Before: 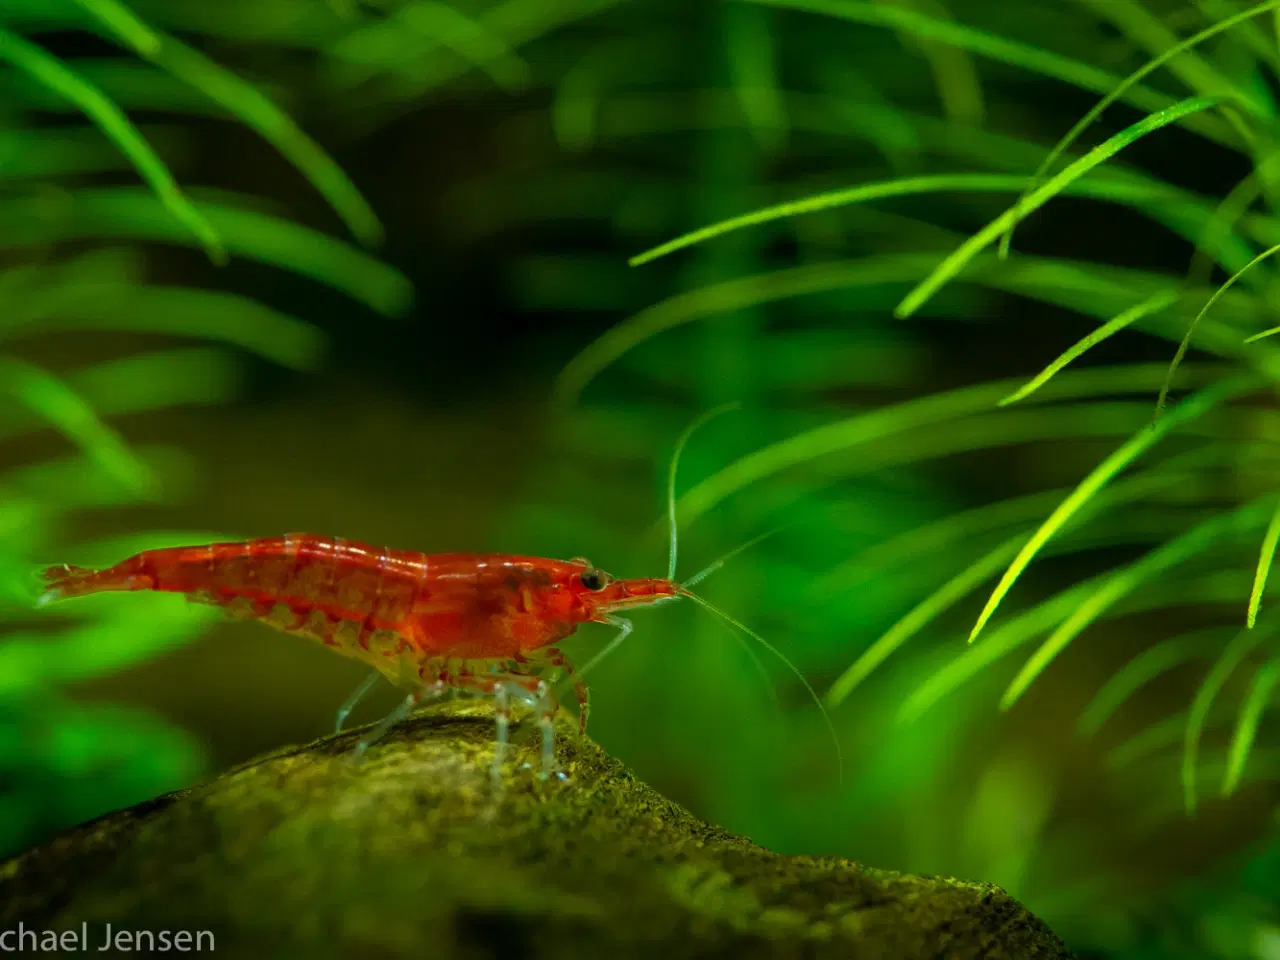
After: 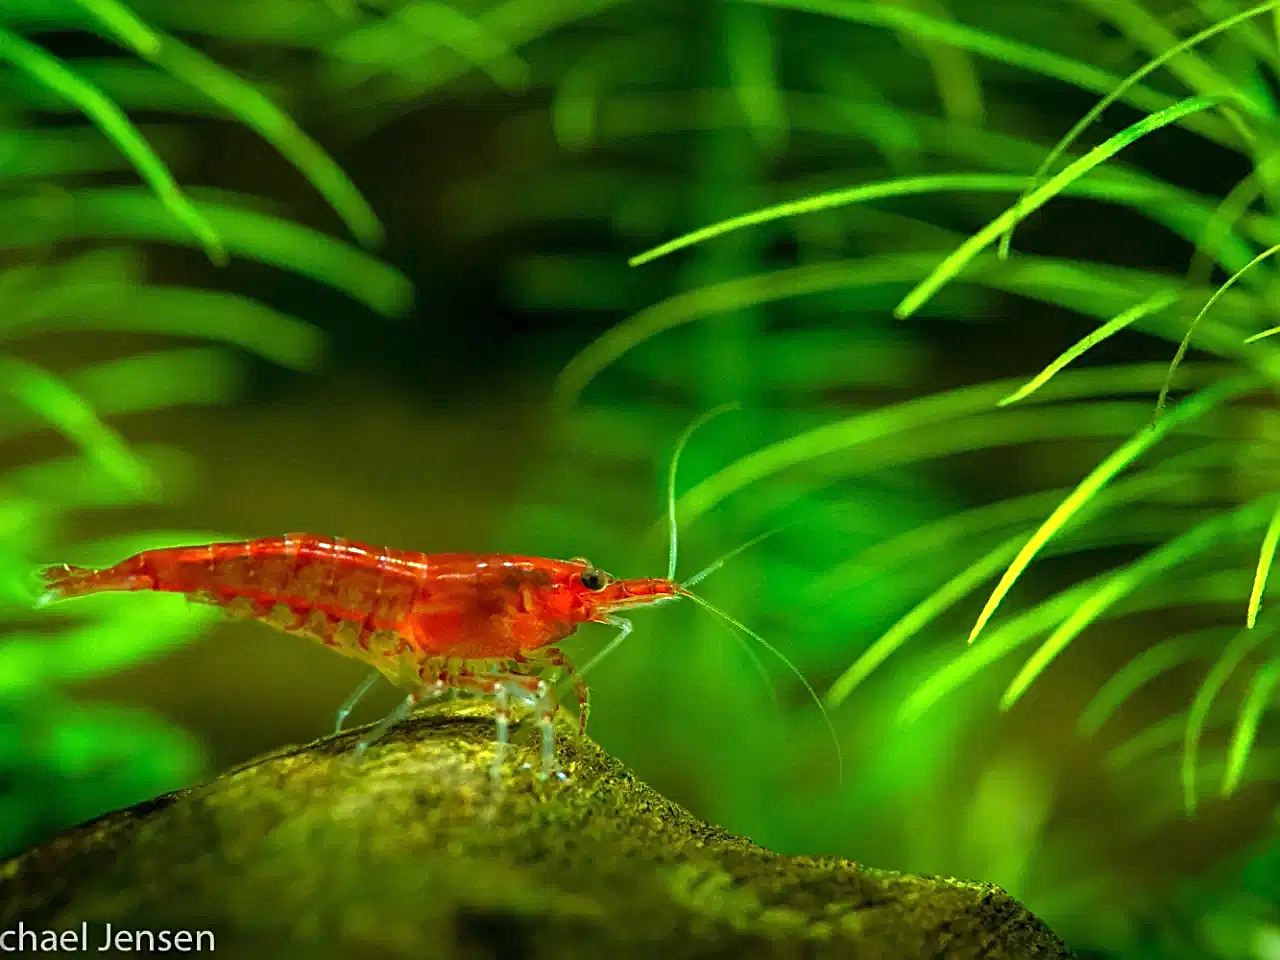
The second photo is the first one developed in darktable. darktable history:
exposure: black level correction 0, exposure 0.893 EV, compensate exposure bias true, compensate highlight preservation false
sharpen: amount 0.601
